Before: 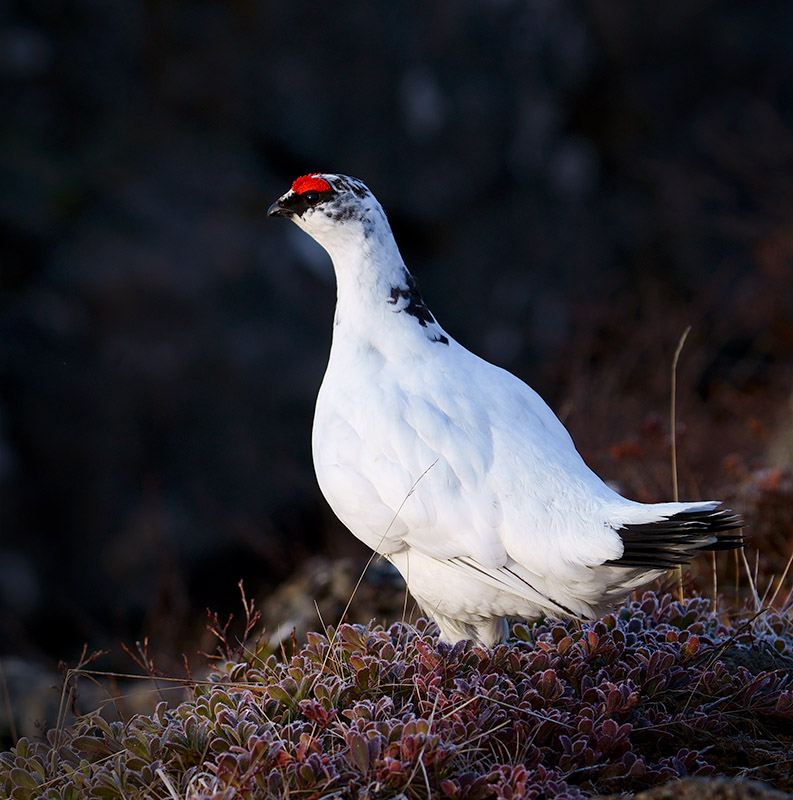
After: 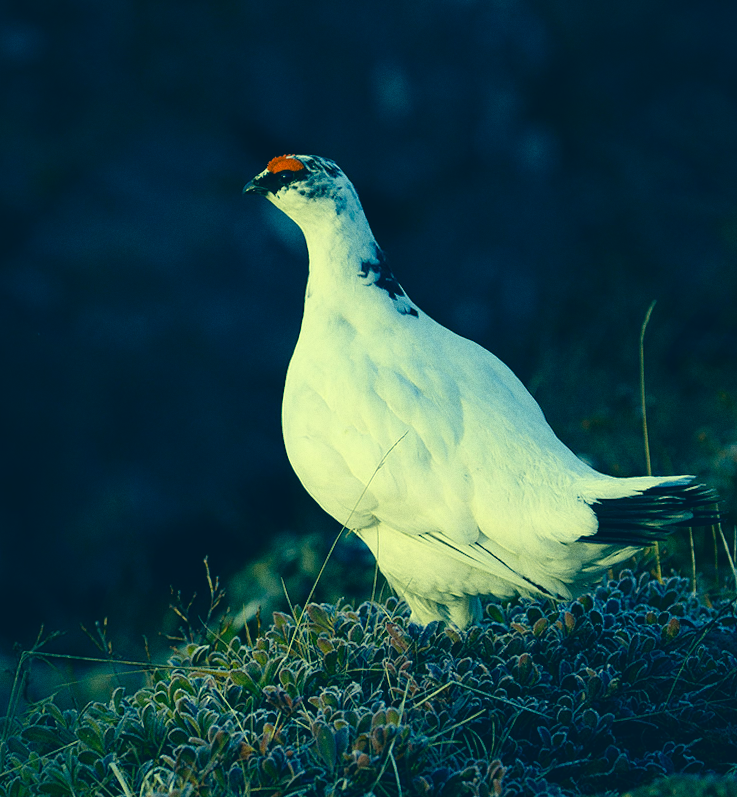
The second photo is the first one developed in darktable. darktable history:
rotate and perspective: rotation 0.215°, lens shift (vertical) -0.139, crop left 0.069, crop right 0.939, crop top 0.002, crop bottom 0.996
color correction: highlights a* -15.58, highlights b* 40, shadows a* -40, shadows b* -26.18
grain: coarseness 0.47 ISO
